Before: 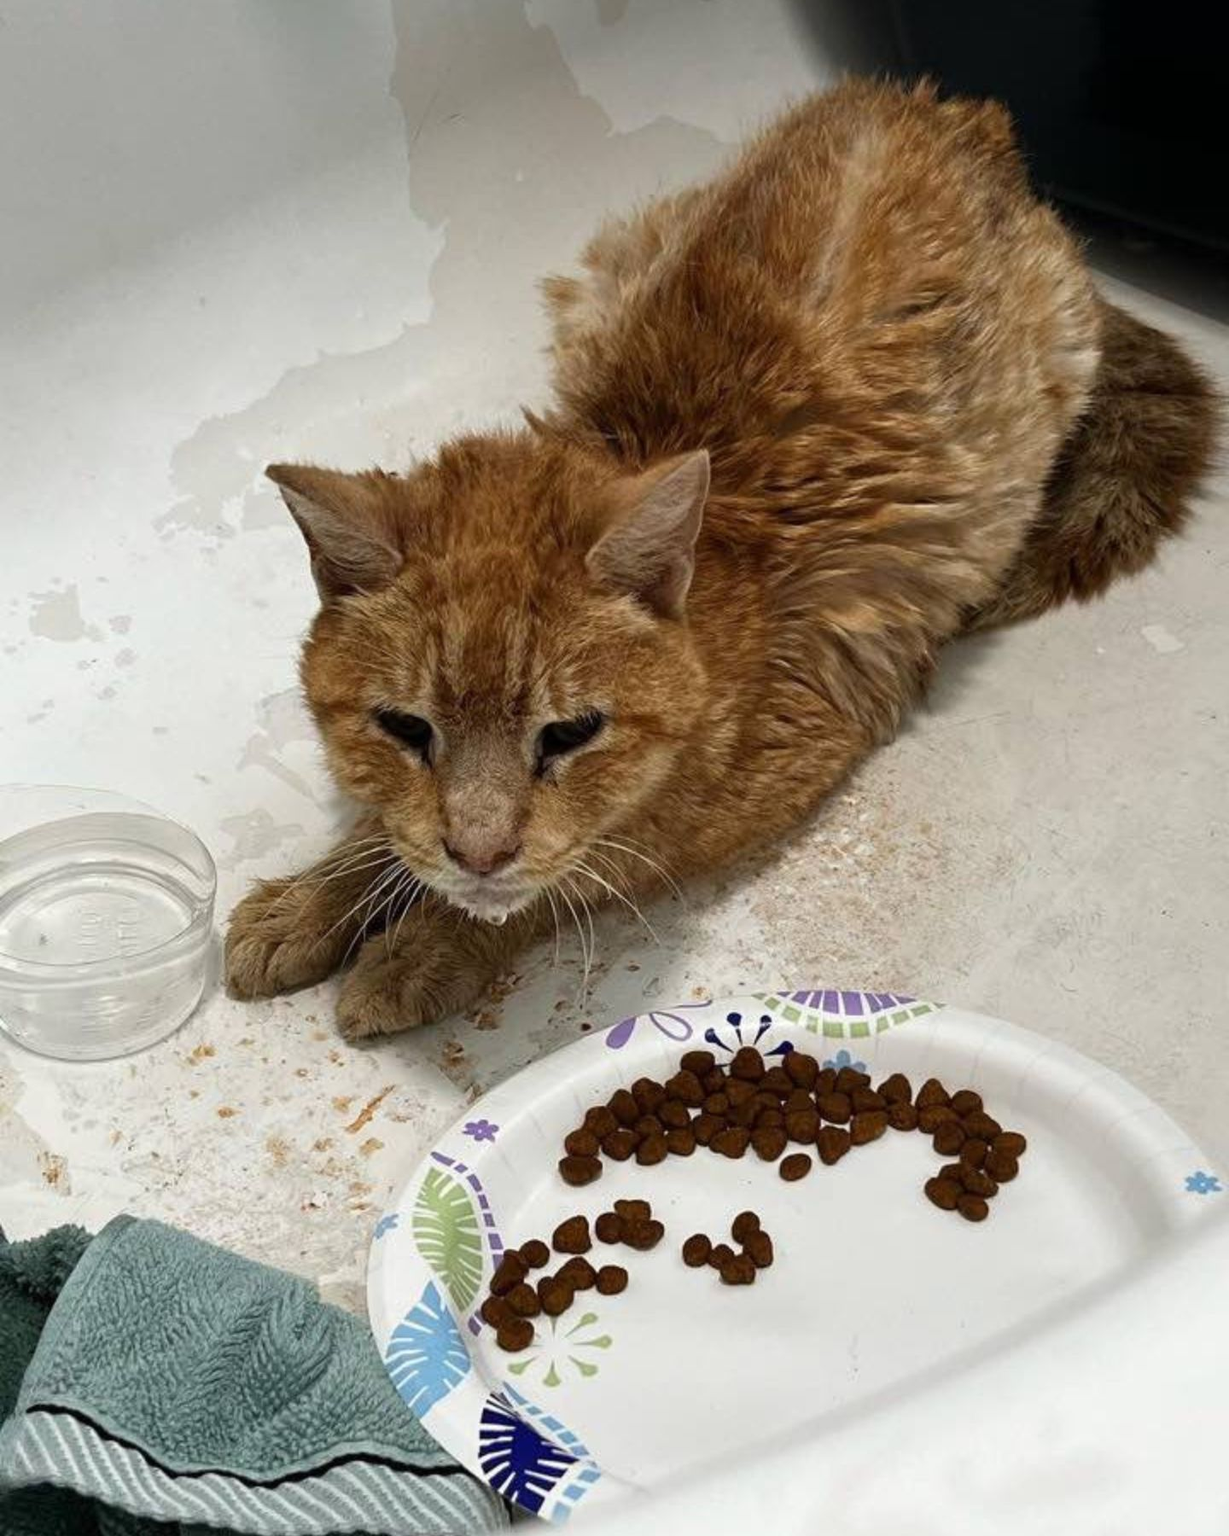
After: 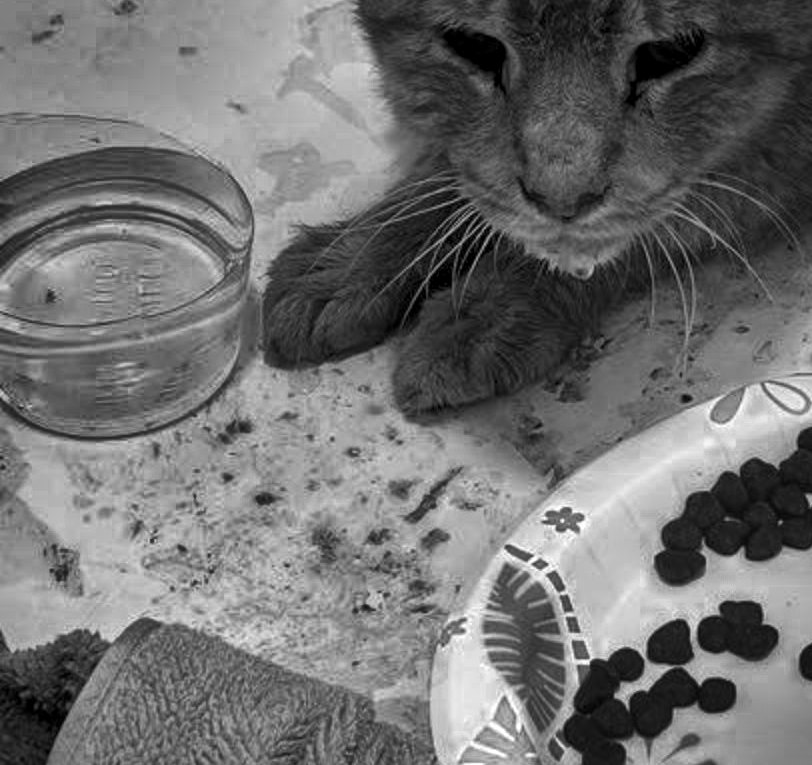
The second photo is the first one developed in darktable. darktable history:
shadows and highlights: shadows 20.98, highlights -82.66, soften with gaussian
crop: top 44.747%, right 43.563%, bottom 12.699%
vignetting: on, module defaults
local contrast: on, module defaults
color zones: curves: ch0 [(0.287, 0.048) (0.493, 0.484) (0.737, 0.816)]; ch1 [(0, 0) (0.143, 0) (0.286, 0) (0.429, 0) (0.571, 0) (0.714, 0) (0.857, 0)]
